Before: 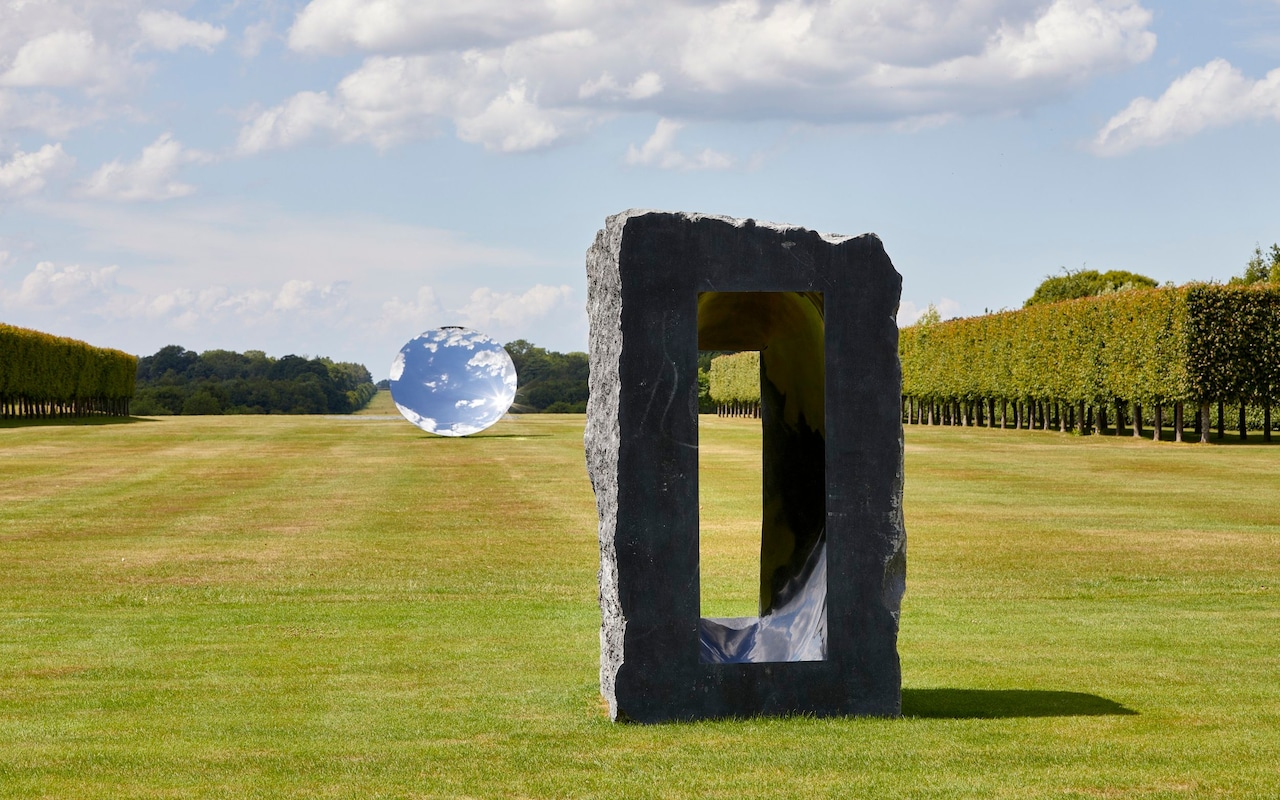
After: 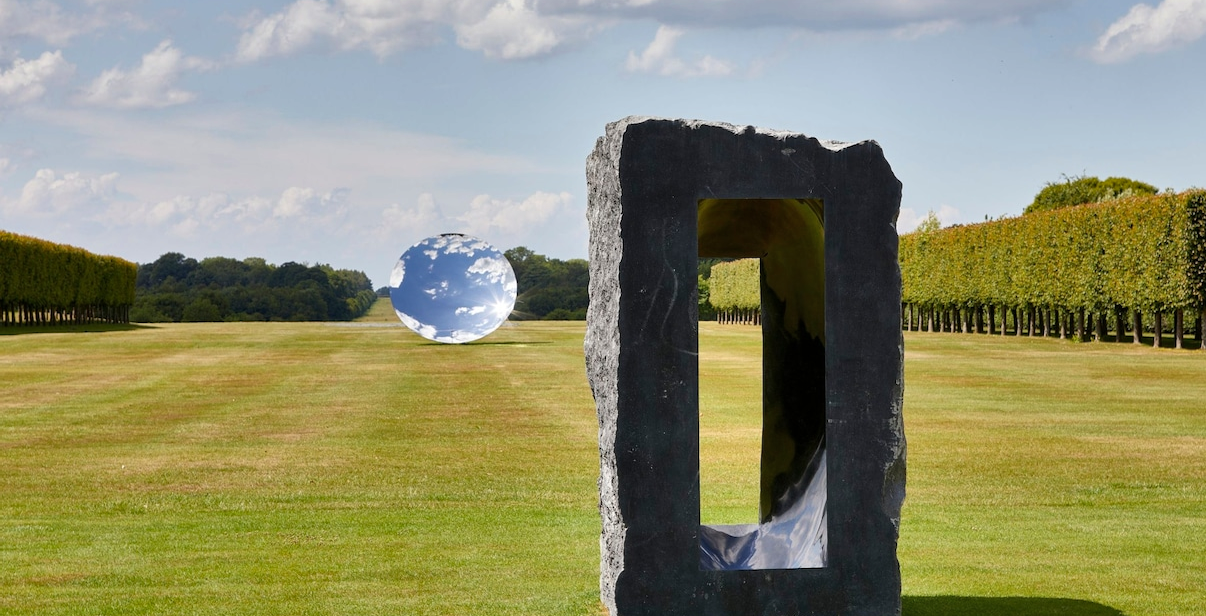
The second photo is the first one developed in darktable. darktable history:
shadows and highlights: white point adjustment 0.05, highlights color adjustment 55.9%, soften with gaussian
crop and rotate: angle 0.03°, top 11.643%, right 5.651%, bottom 11.189%
